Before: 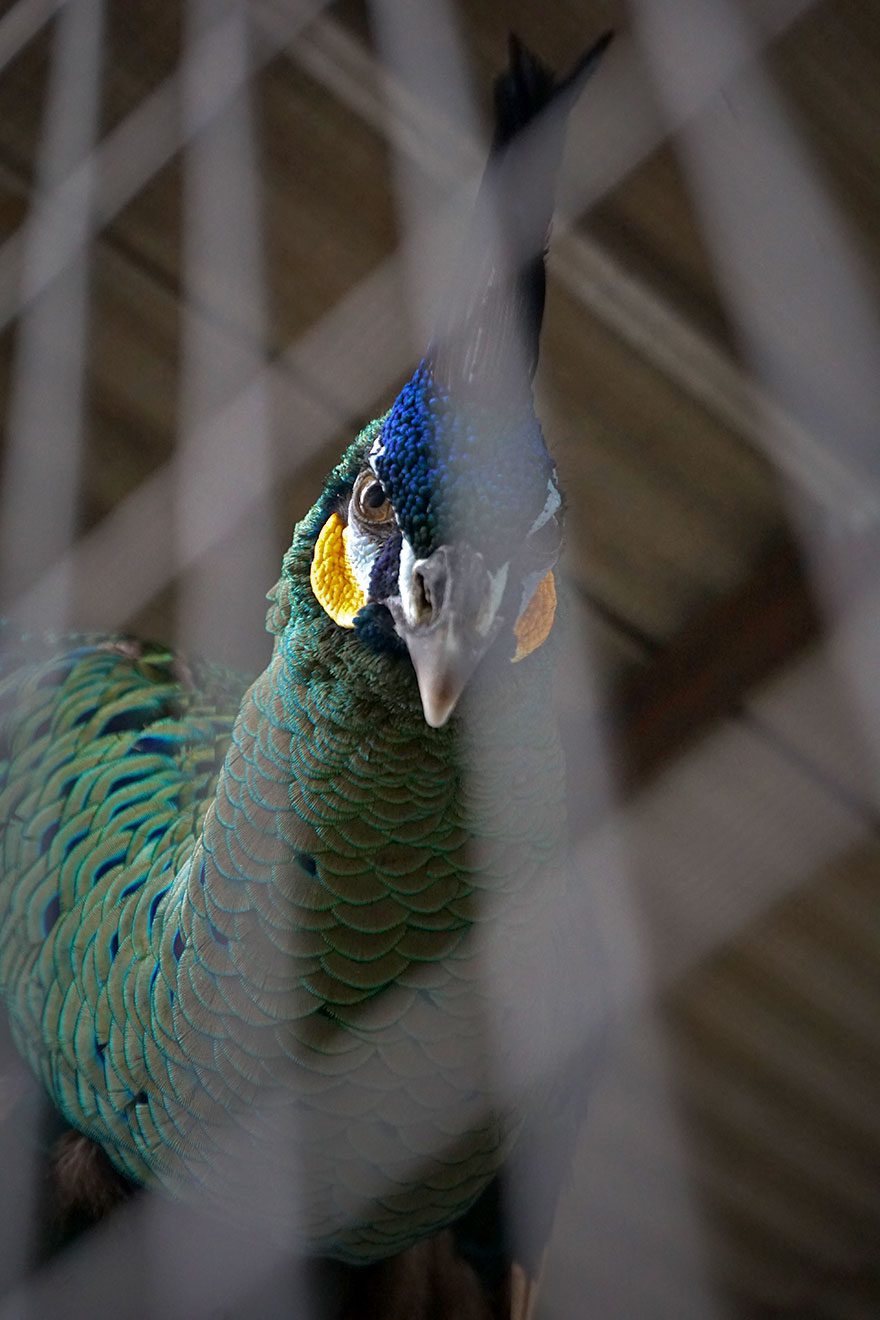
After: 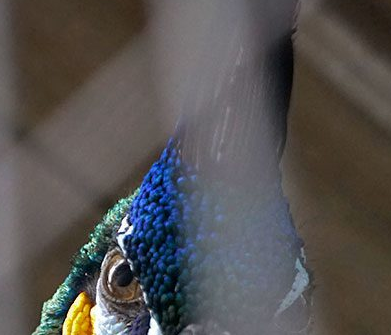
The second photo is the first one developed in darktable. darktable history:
crop: left 28.725%, top 16.809%, right 26.763%, bottom 57.808%
